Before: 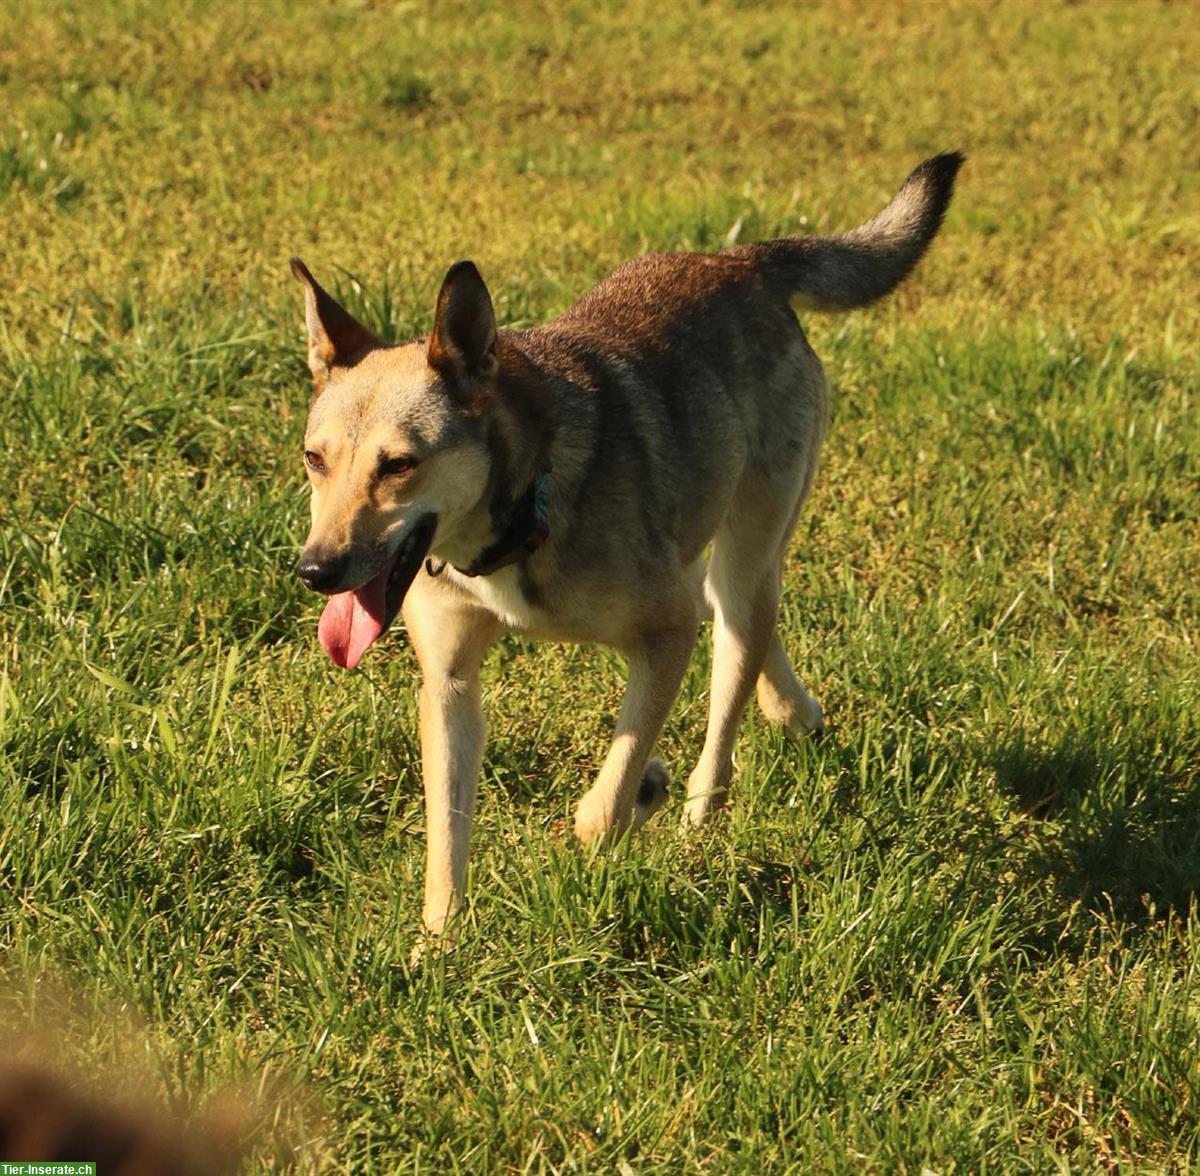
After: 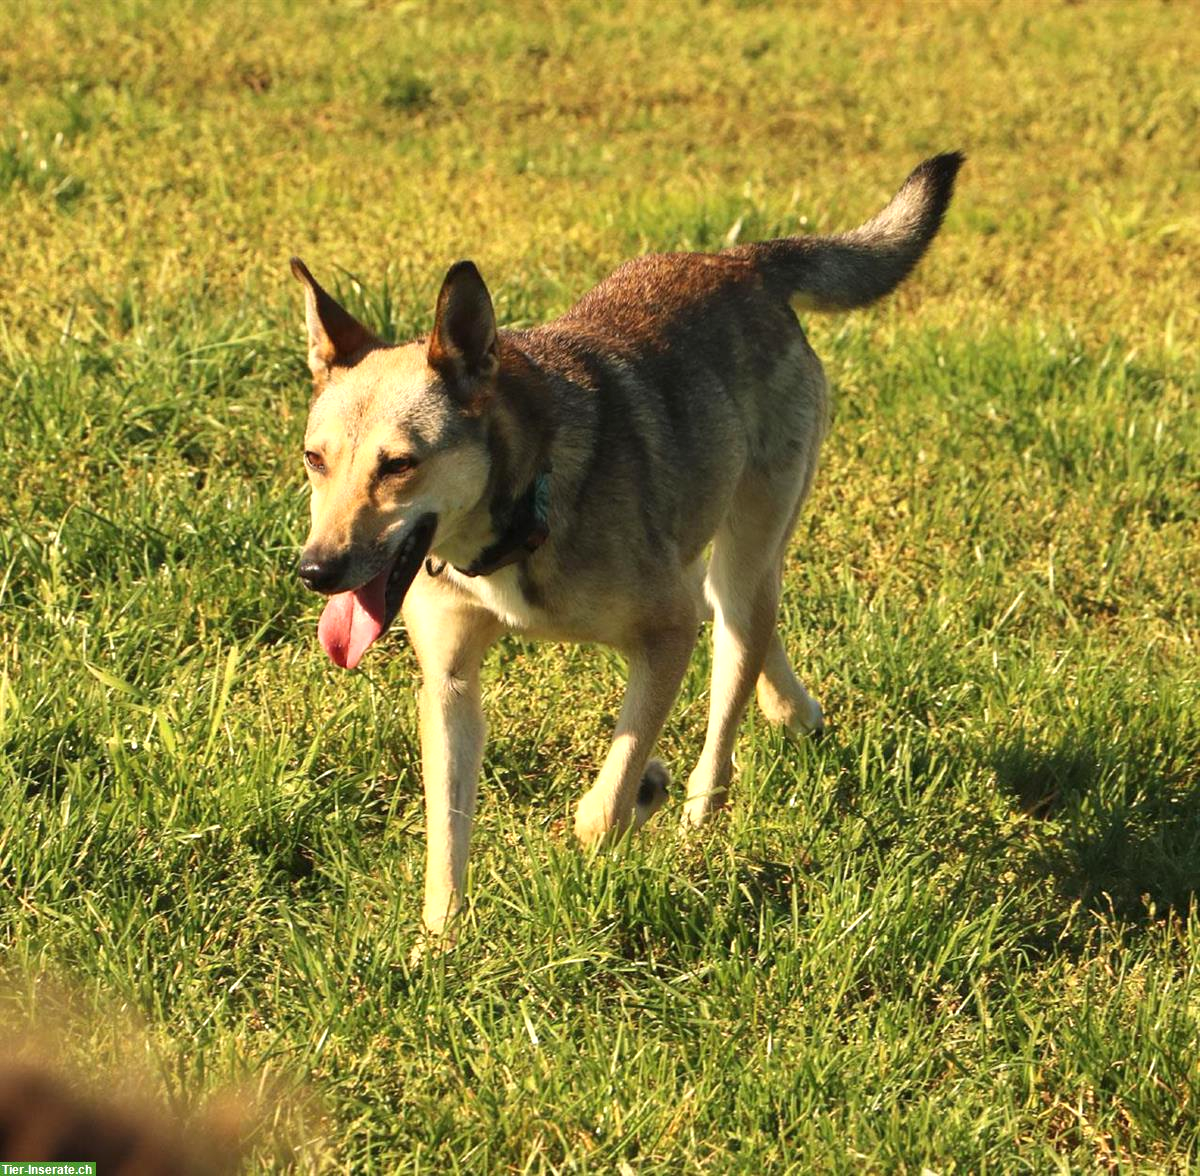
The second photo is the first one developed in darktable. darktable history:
exposure: black level correction 0, exposure 0.499 EV, compensate highlight preservation false
